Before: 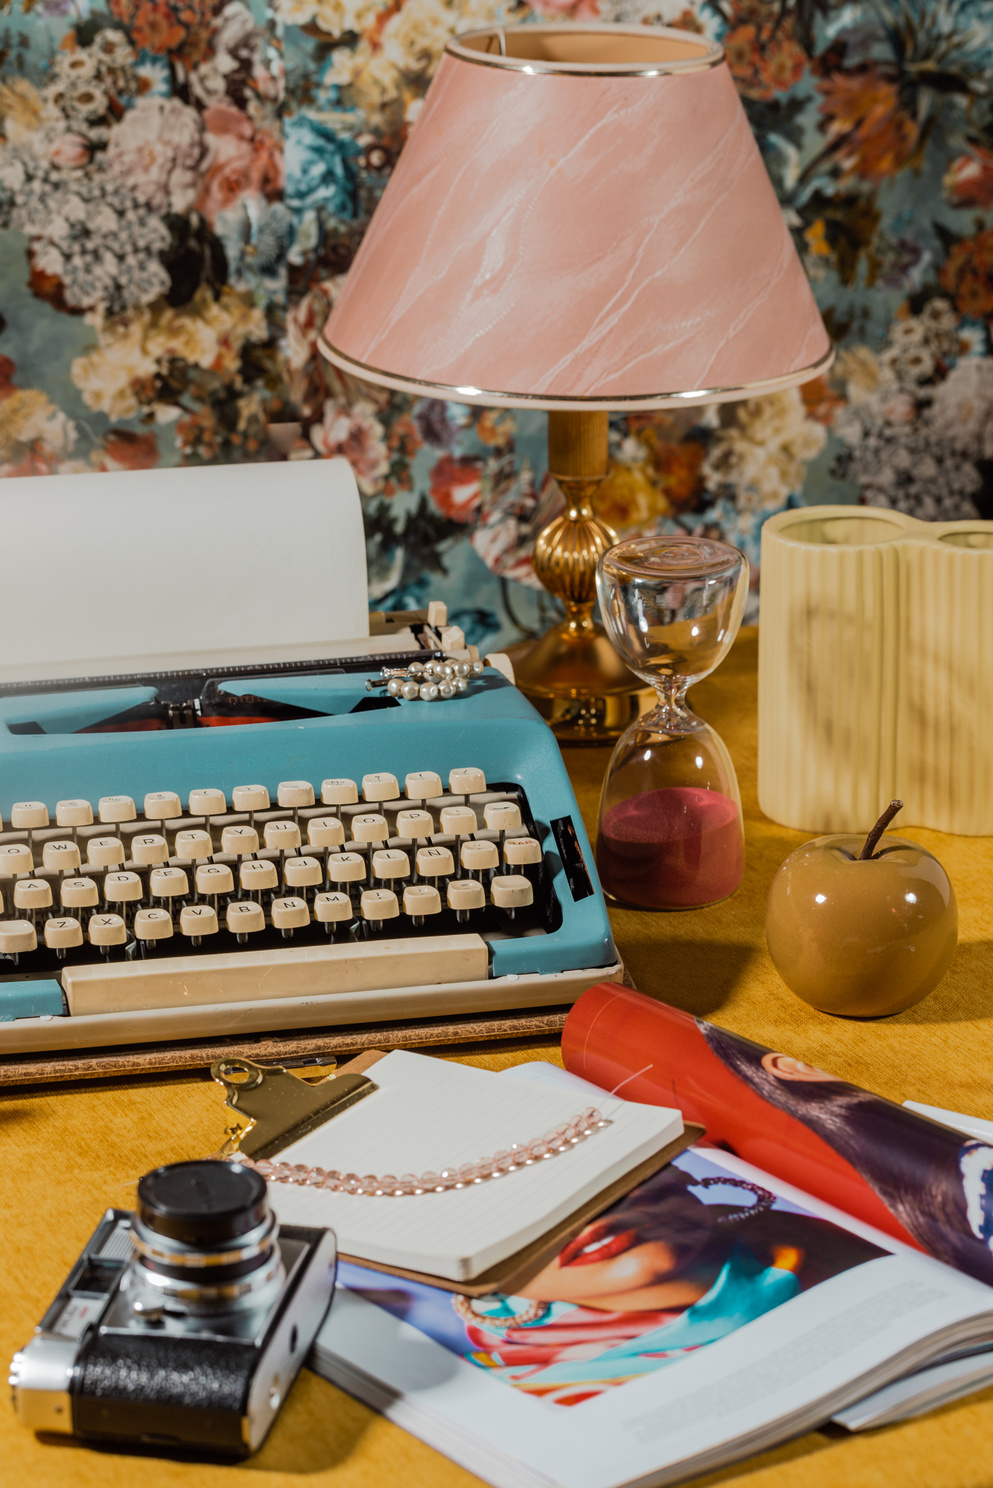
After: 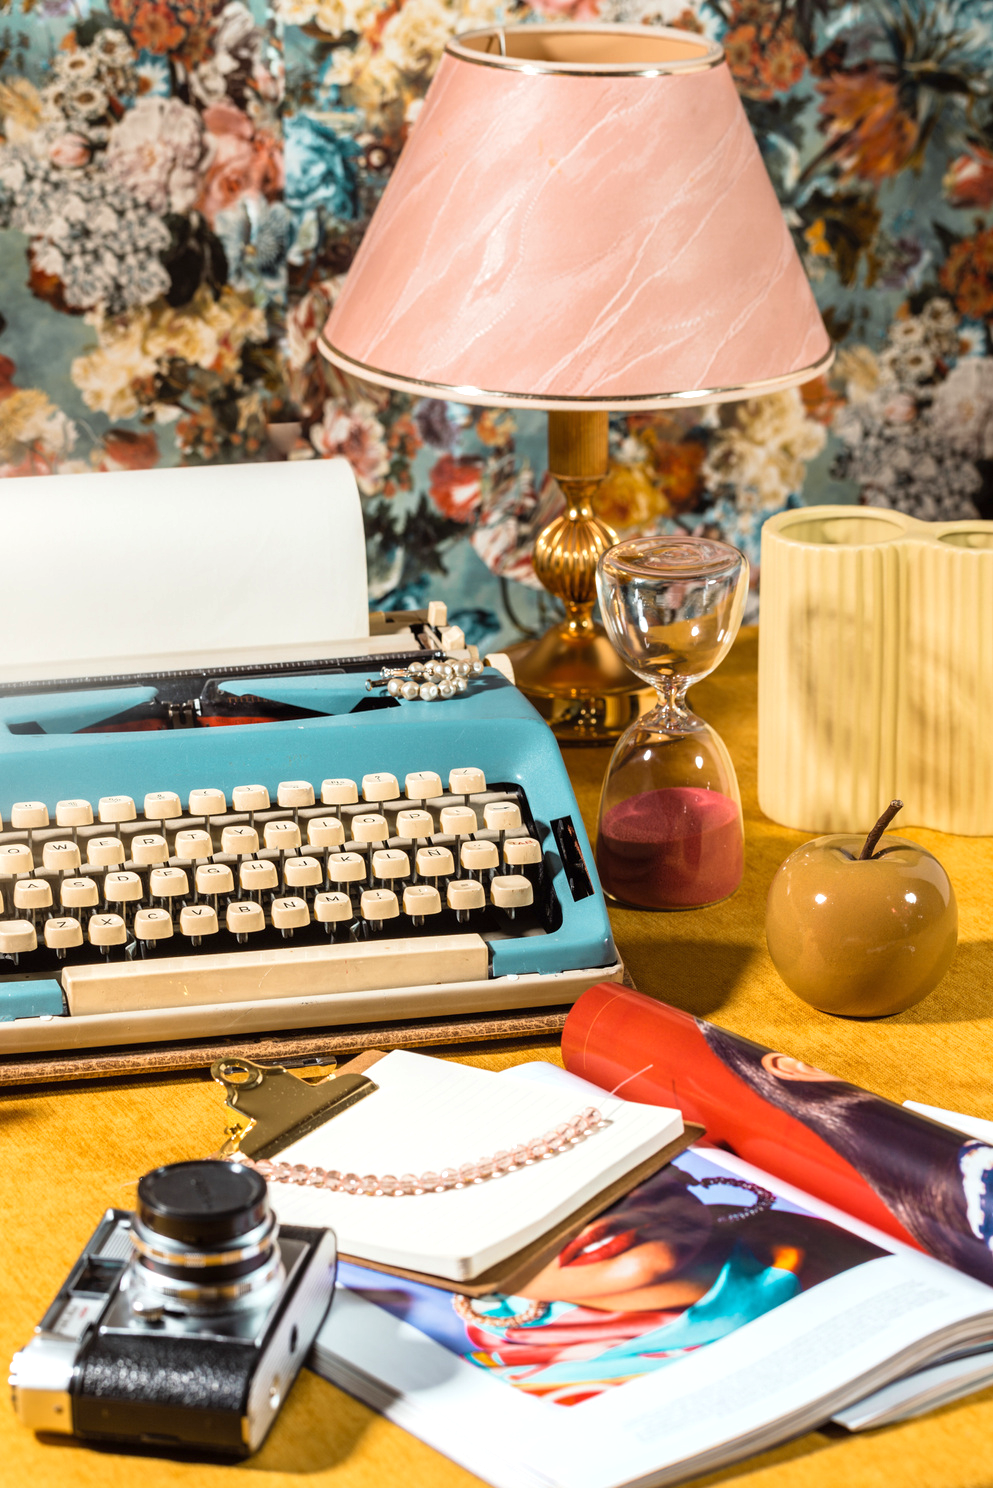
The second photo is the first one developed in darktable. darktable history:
exposure: exposure 0.756 EV, compensate exposure bias true, compensate highlight preservation false
